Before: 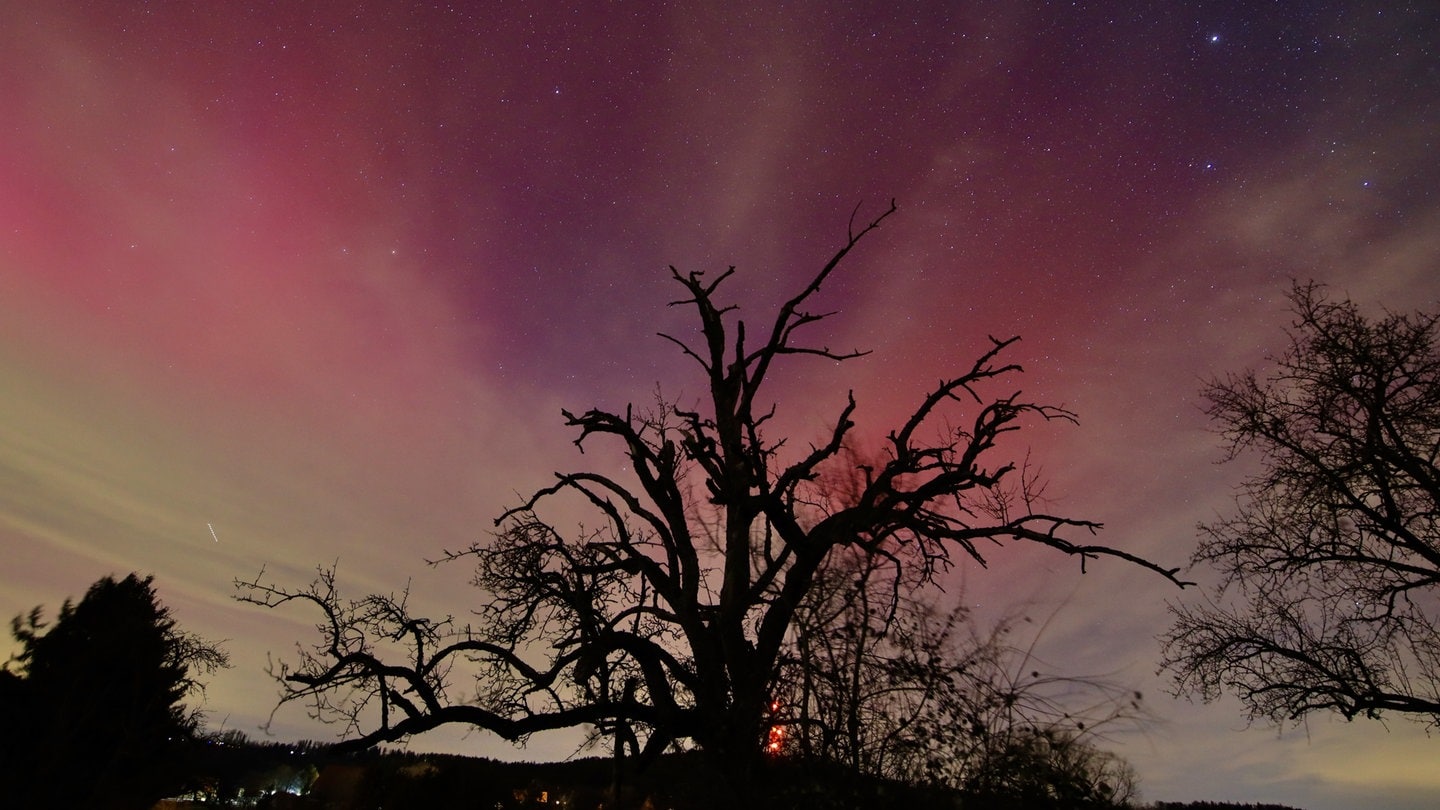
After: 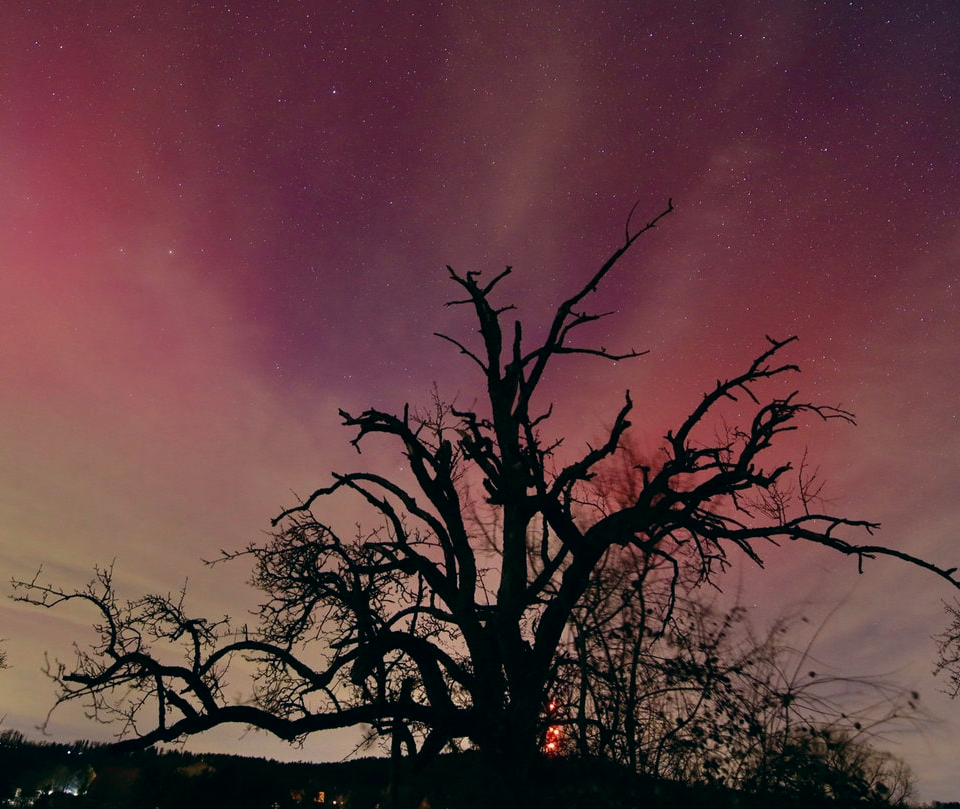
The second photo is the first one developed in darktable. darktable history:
crop and rotate: left 15.546%, right 17.787%
white balance: red 1.004, blue 1.024
color balance: lift [1, 0.998, 1.001, 1.002], gamma [1, 1.02, 1, 0.98], gain [1, 1.02, 1.003, 0.98]
